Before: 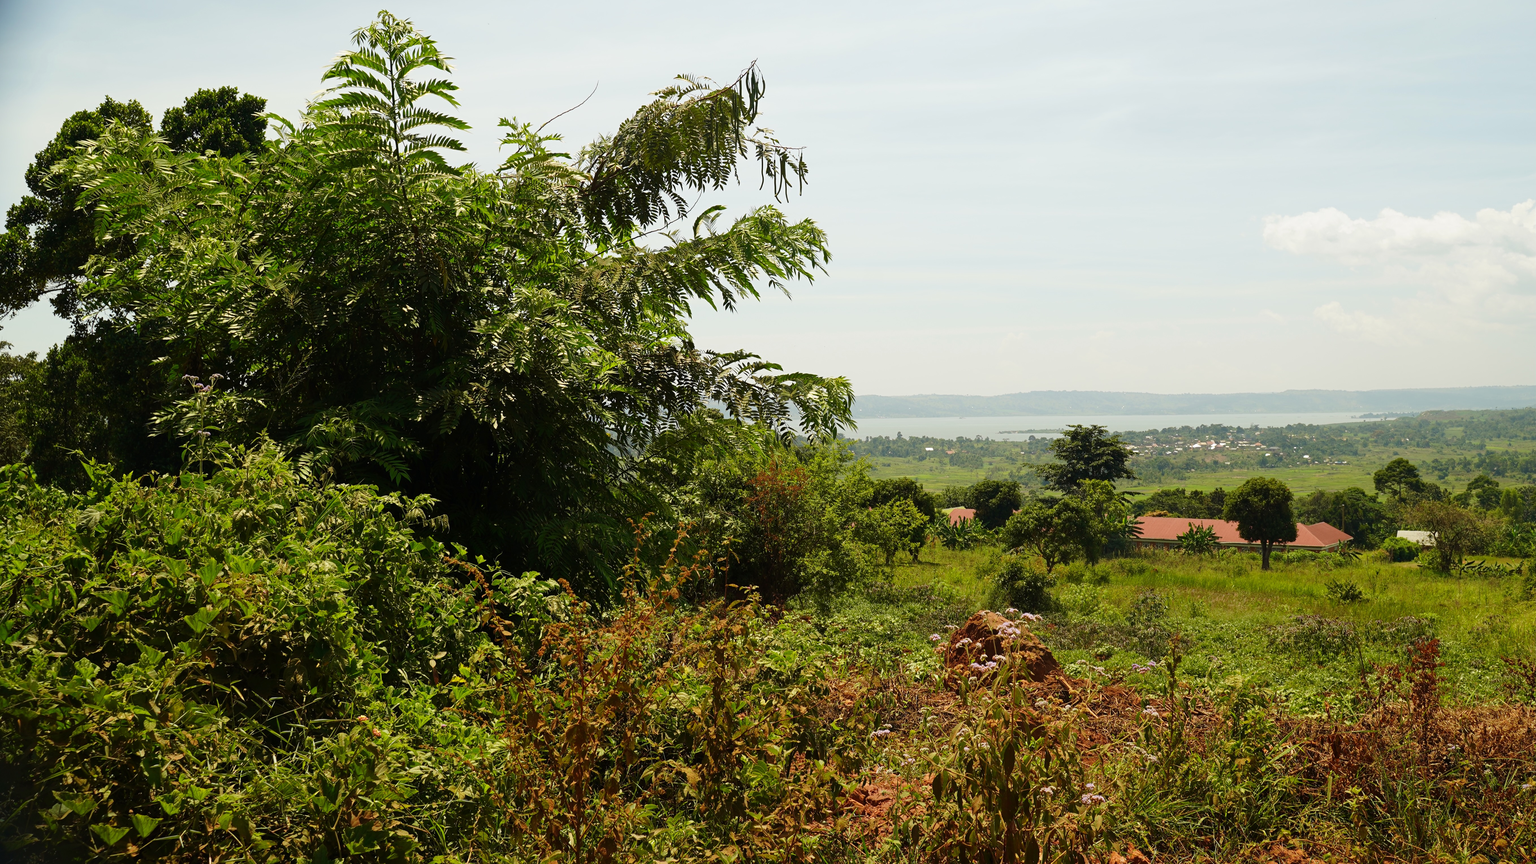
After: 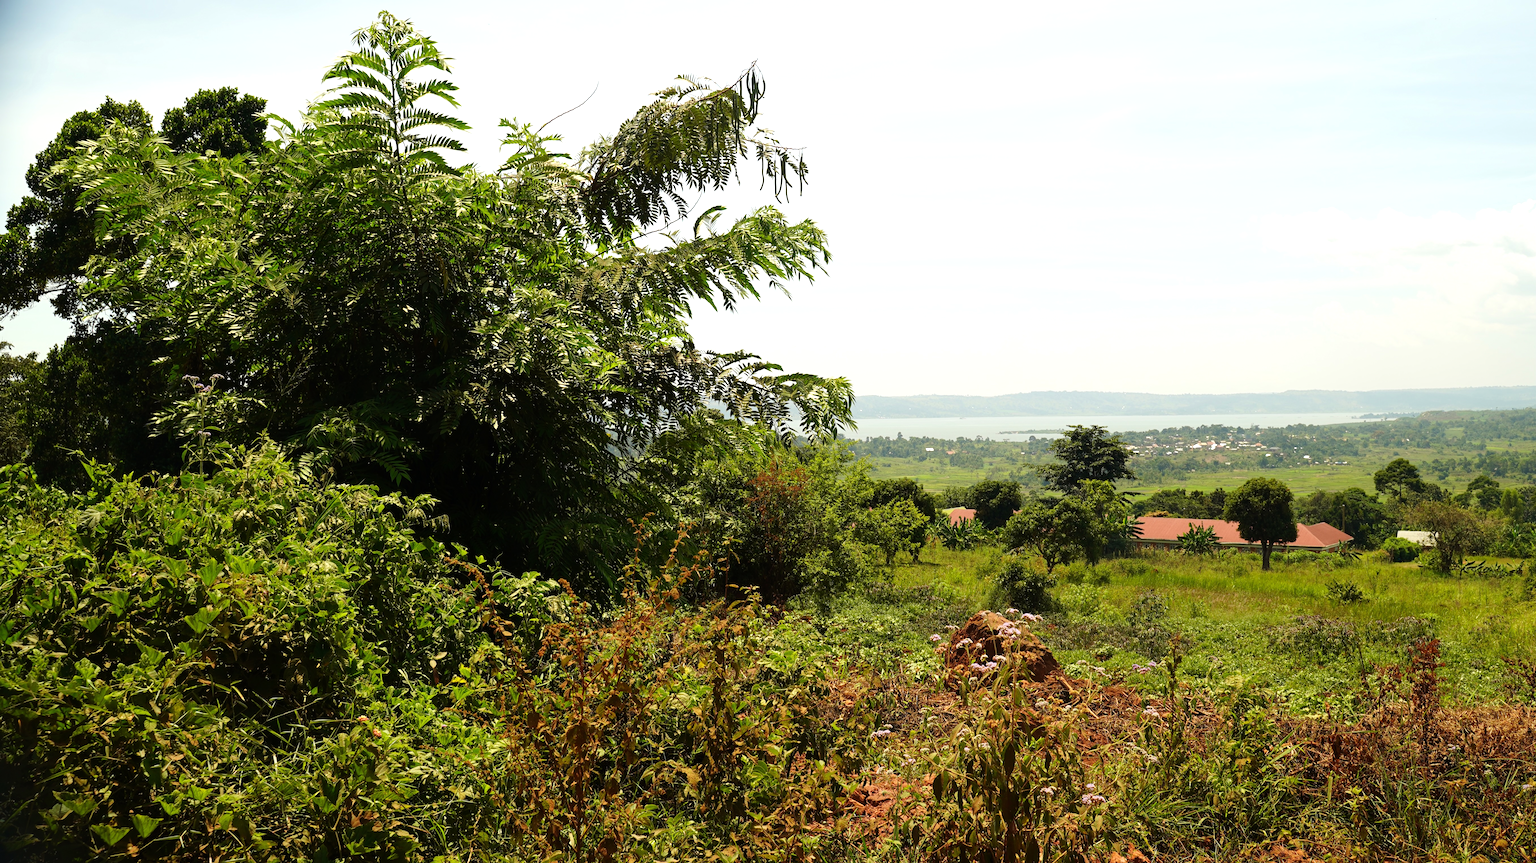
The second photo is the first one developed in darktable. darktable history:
tone equalizer: -8 EV -0.396 EV, -7 EV -0.406 EV, -6 EV -0.316 EV, -5 EV -0.24 EV, -3 EV 0.205 EV, -2 EV 0.353 EV, -1 EV 0.407 EV, +0 EV 0.435 EV
